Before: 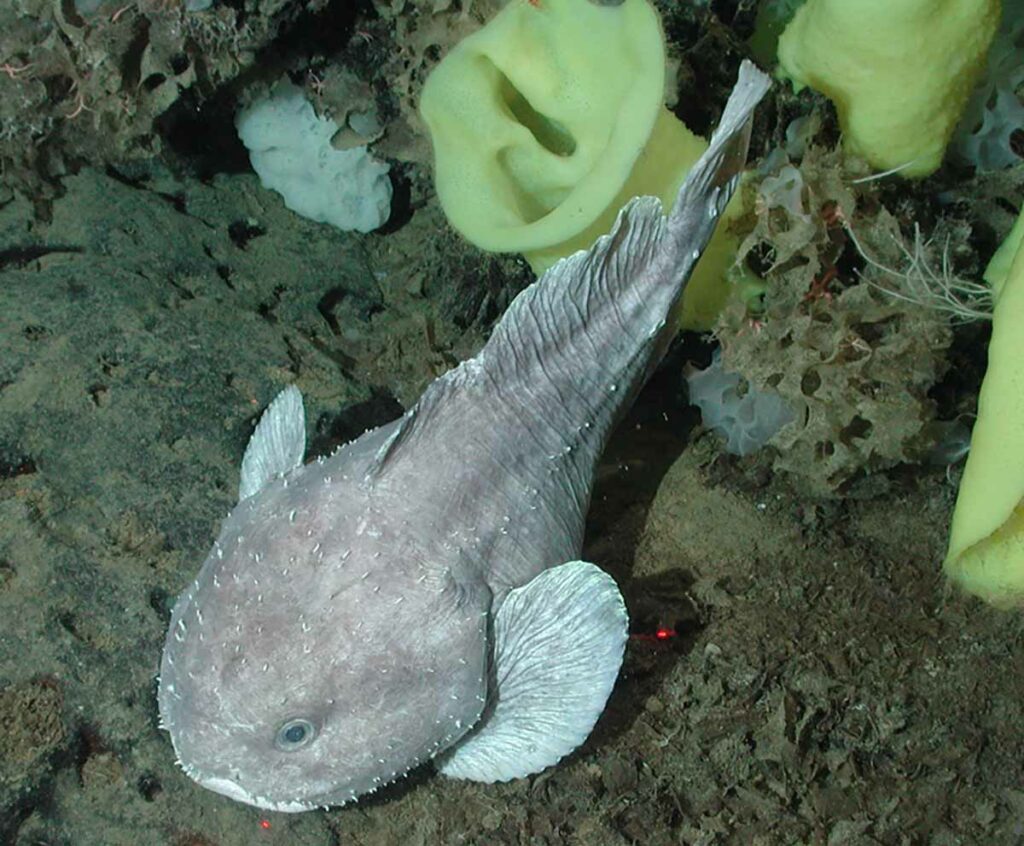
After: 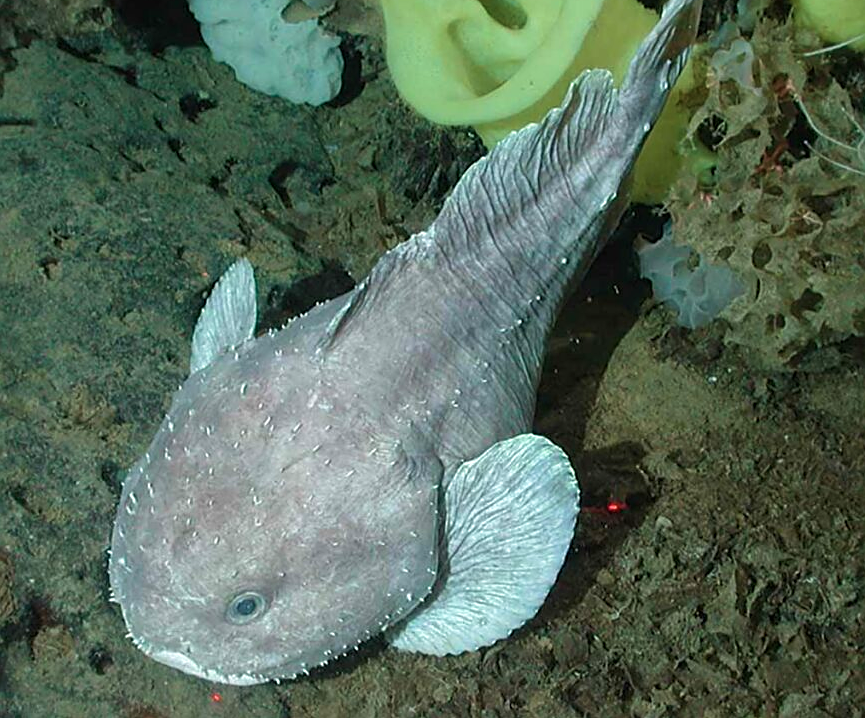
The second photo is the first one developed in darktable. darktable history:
velvia: strength 24.77%
crop and rotate: left 4.827%, top 15.015%, right 10.667%
sharpen: on, module defaults
